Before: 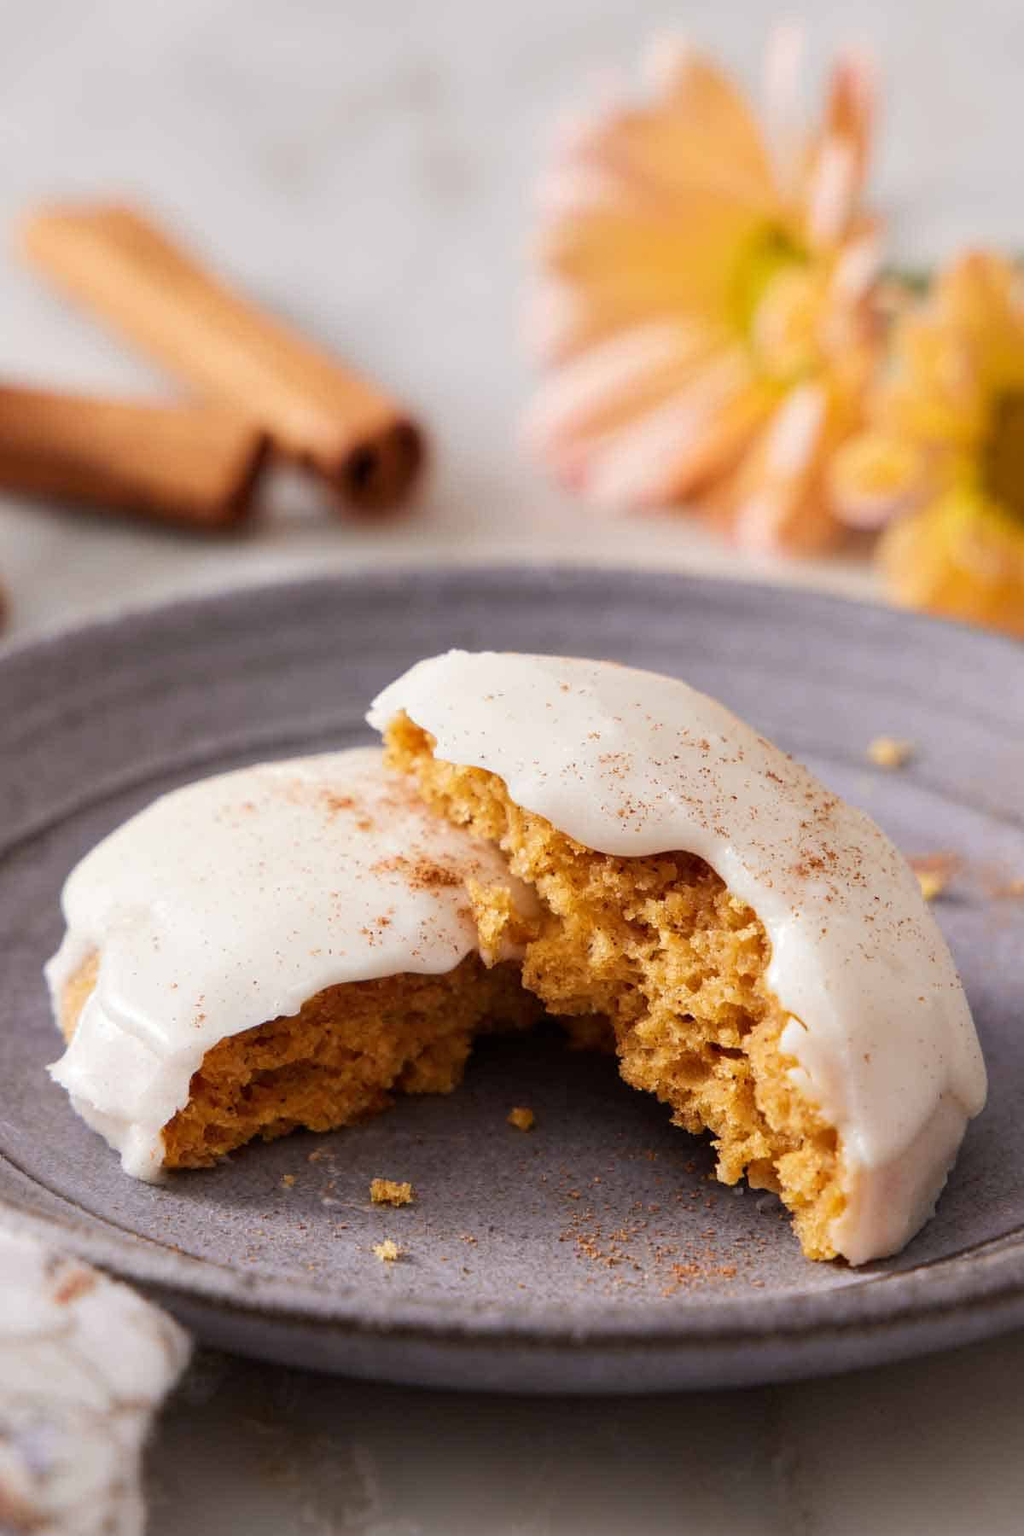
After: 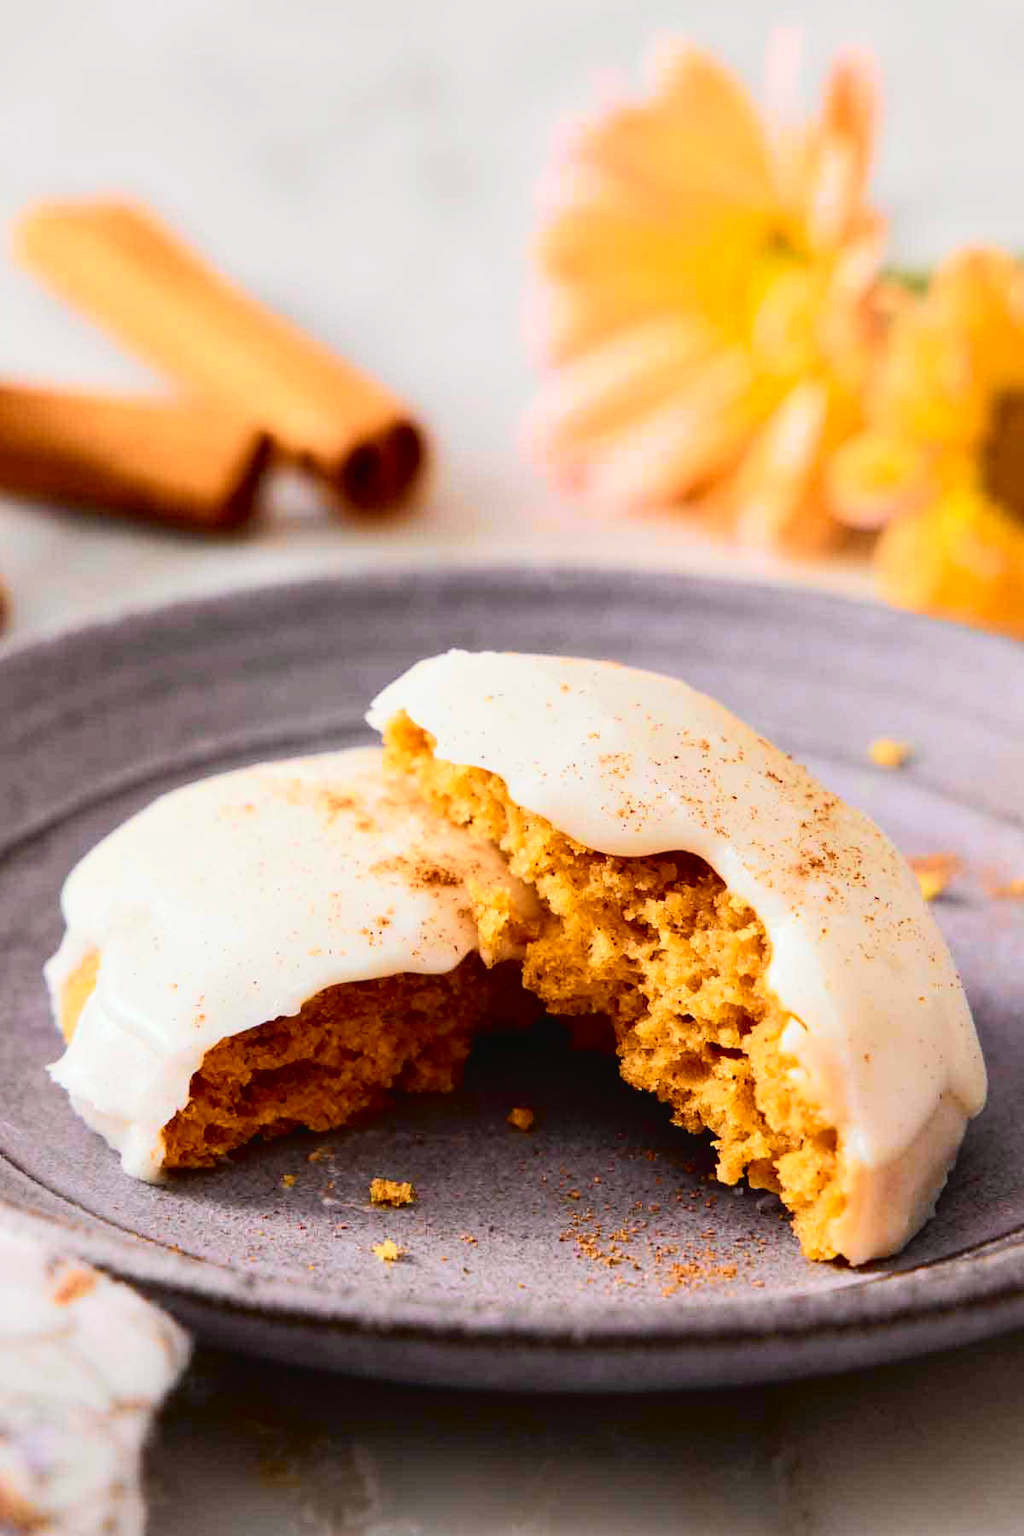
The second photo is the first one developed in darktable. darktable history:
tone curve: curves: ch0 [(0, 0.021) (0.148, 0.076) (0.232, 0.191) (0.398, 0.423) (0.572, 0.672) (0.705, 0.812) (0.877, 0.931) (0.99, 0.987)]; ch1 [(0, 0) (0.377, 0.325) (0.493, 0.486) (0.508, 0.502) (0.515, 0.514) (0.554, 0.586) (0.623, 0.658) (0.701, 0.704) (0.778, 0.751) (1, 1)]; ch2 [(0, 0) (0.431, 0.398) (0.485, 0.486) (0.495, 0.498) (0.511, 0.507) (0.58, 0.66) (0.679, 0.757) (0.749, 0.829) (1, 0.991)], color space Lab, independent channels
